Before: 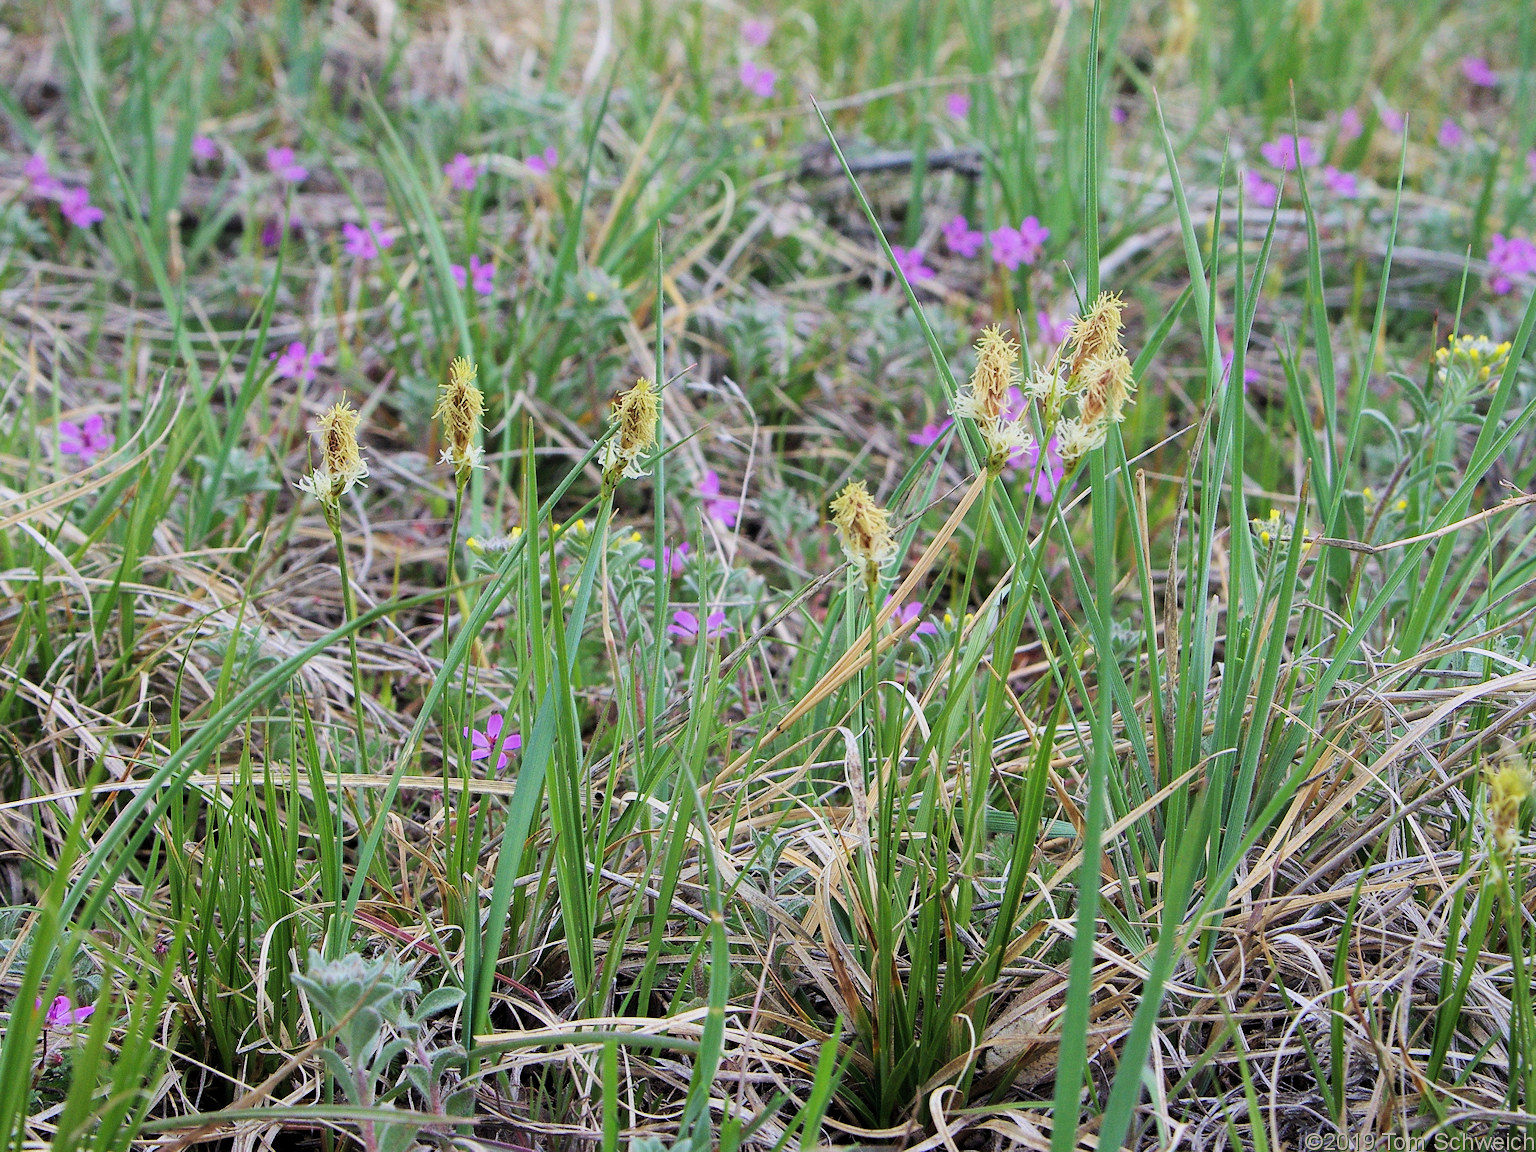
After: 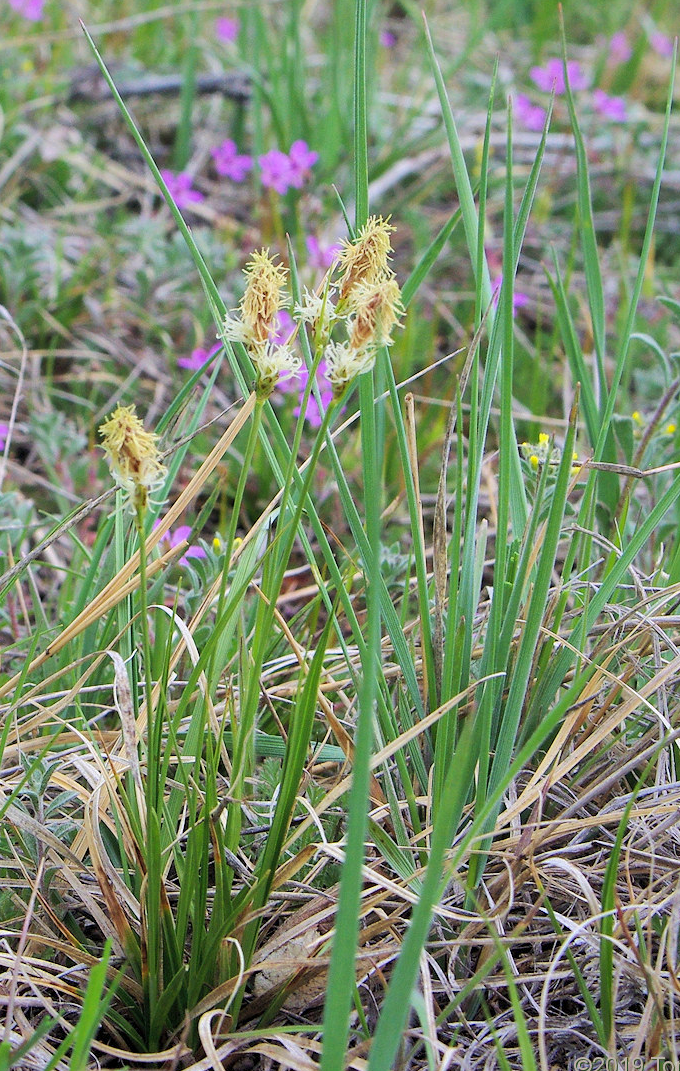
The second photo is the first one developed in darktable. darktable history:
crop: left 47.628%, top 6.643%, right 7.874%
shadows and highlights: on, module defaults
levels: levels [0, 0.474, 0.947]
